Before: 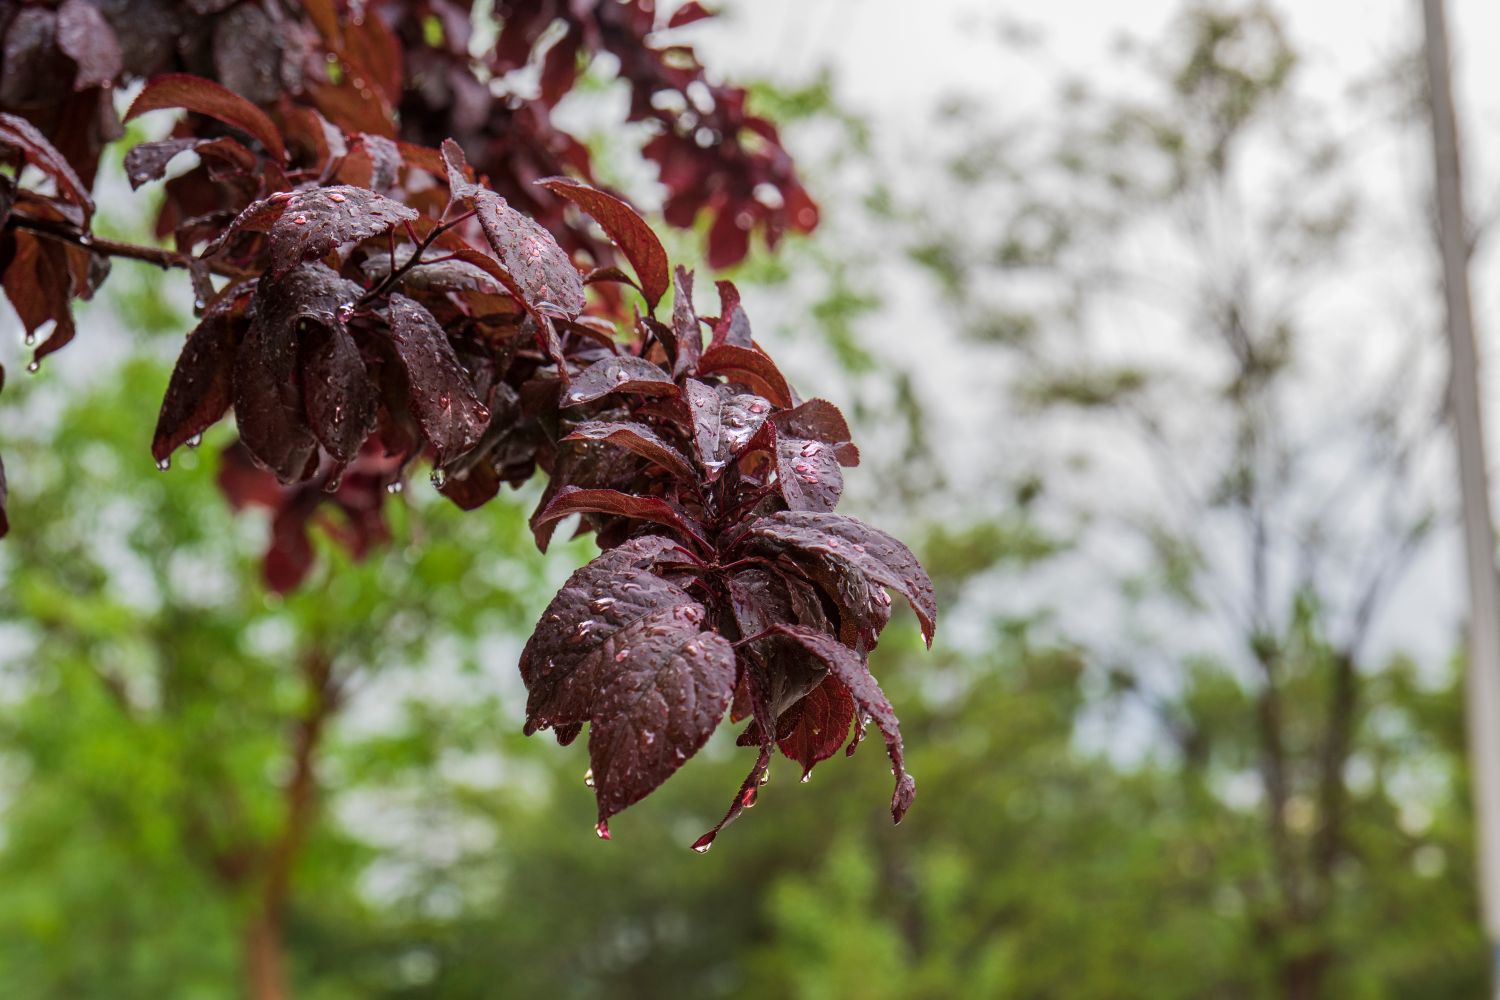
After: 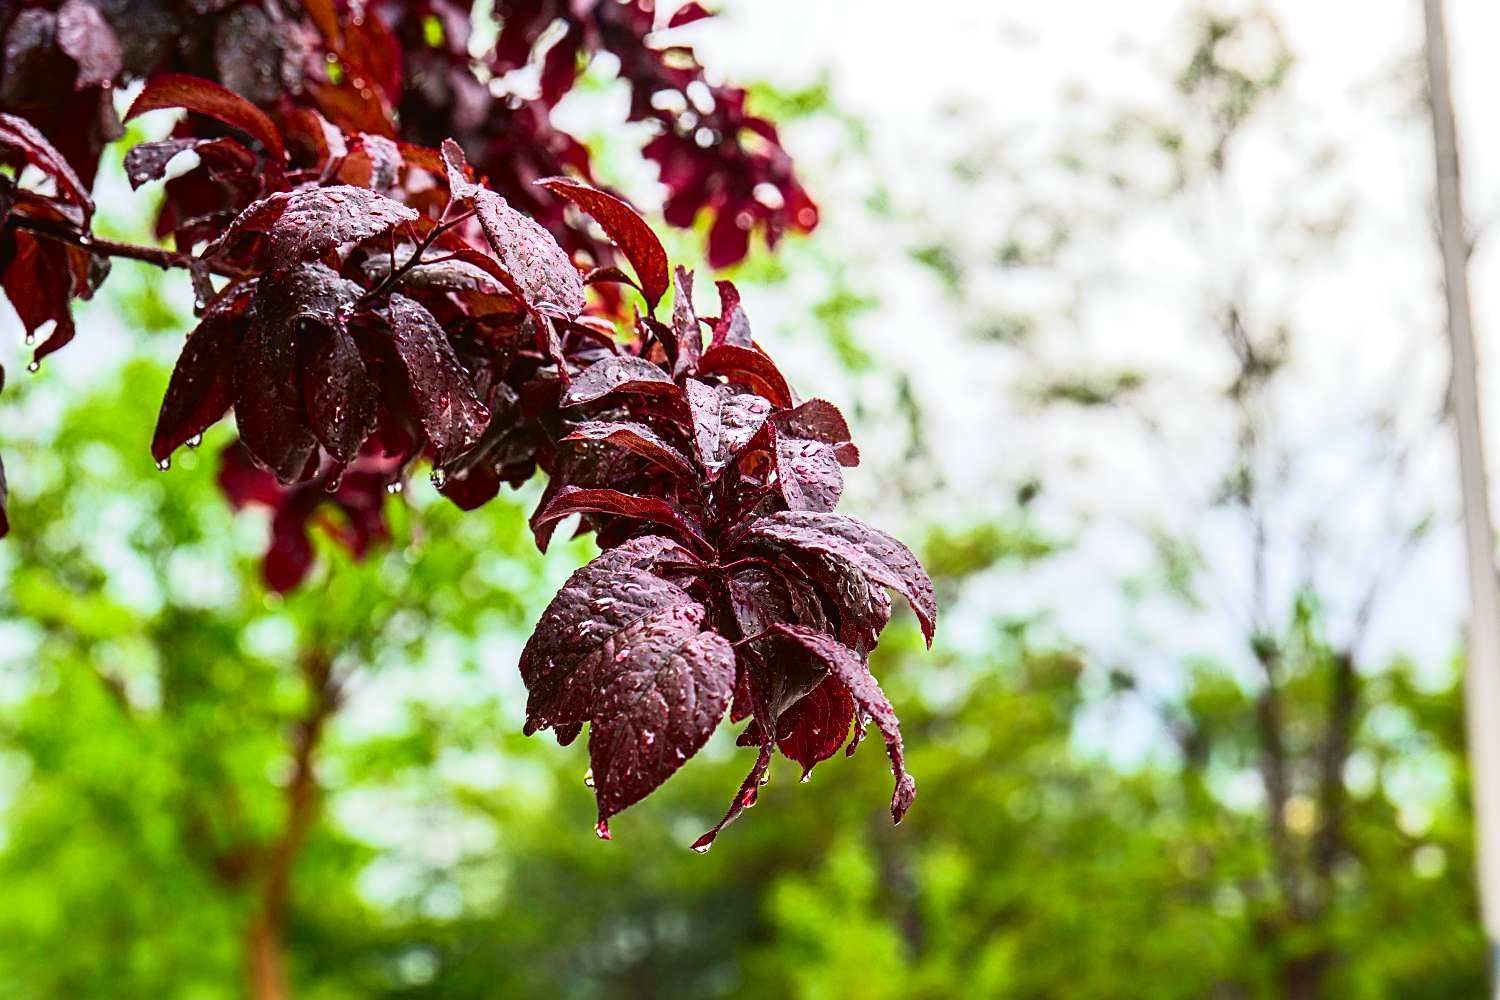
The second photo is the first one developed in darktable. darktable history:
sharpen: on, module defaults
tone curve: curves: ch0 [(0, 0.023) (0.132, 0.075) (0.251, 0.186) (0.463, 0.461) (0.662, 0.757) (0.854, 0.909) (1, 0.973)]; ch1 [(0, 0) (0.447, 0.411) (0.483, 0.469) (0.498, 0.496) (0.518, 0.514) (0.561, 0.579) (0.604, 0.645) (0.669, 0.73) (0.819, 0.93) (1, 1)]; ch2 [(0, 0) (0.307, 0.315) (0.425, 0.438) (0.483, 0.477) (0.503, 0.503) (0.526, 0.534) (0.567, 0.569) (0.617, 0.674) (0.703, 0.797) (0.985, 0.966)], color space Lab, independent channels
exposure: black level correction 0.001, exposure 0.5 EV, compensate exposure bias true, compensate highlight preservation false
